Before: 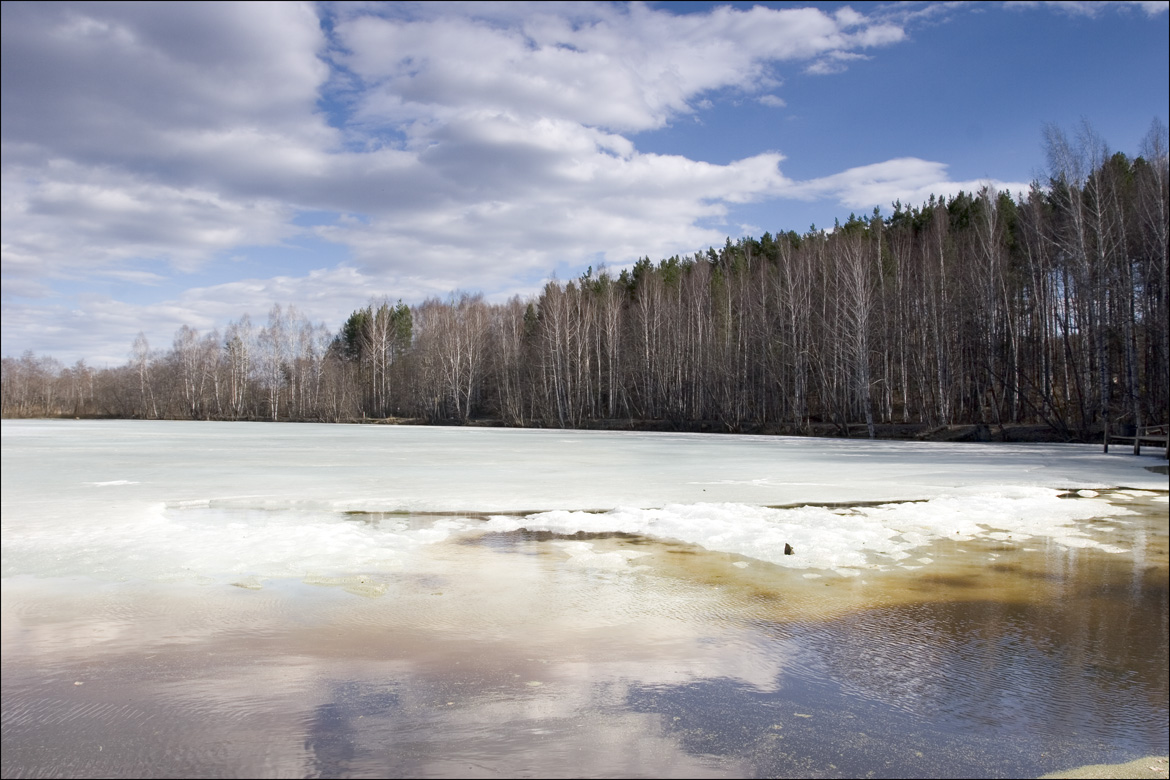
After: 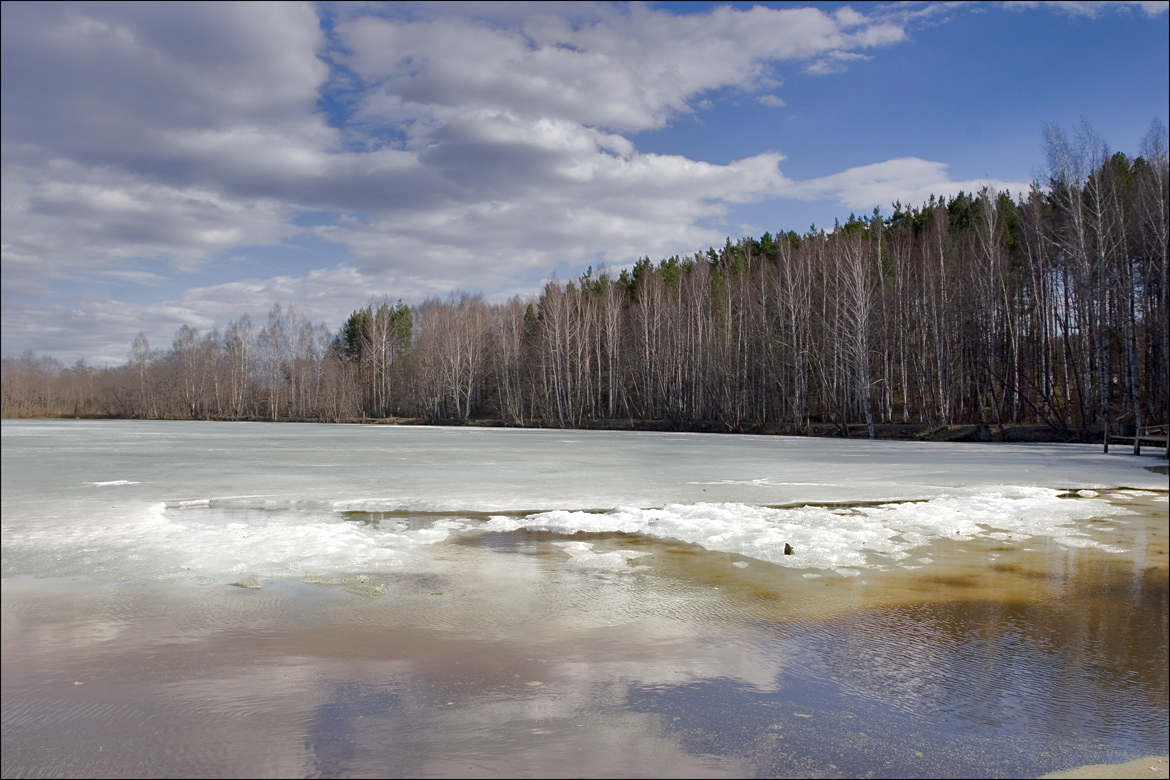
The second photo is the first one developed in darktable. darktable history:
shadows and highlights: shadows -19.91, highlights -73.15
color balance rgb: perceptual saturation grading › global saturation 20%, perceptual saturation grading › highlights -50%, perceptual saturation grading › shadows 30%
sharpen: amount 0.2
